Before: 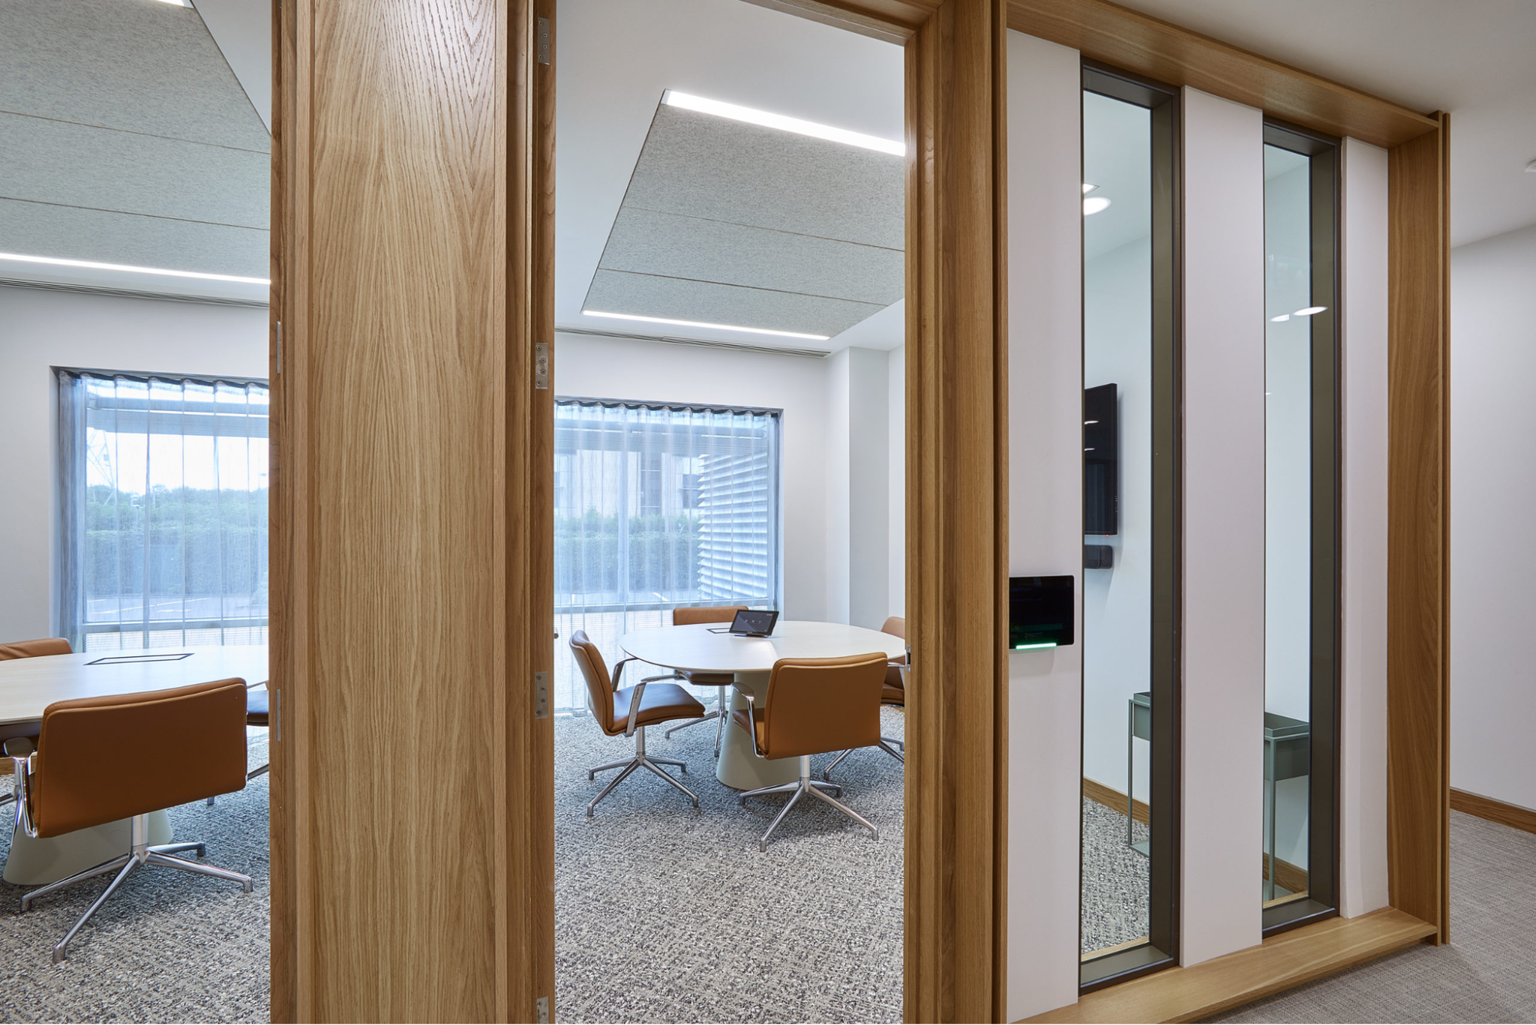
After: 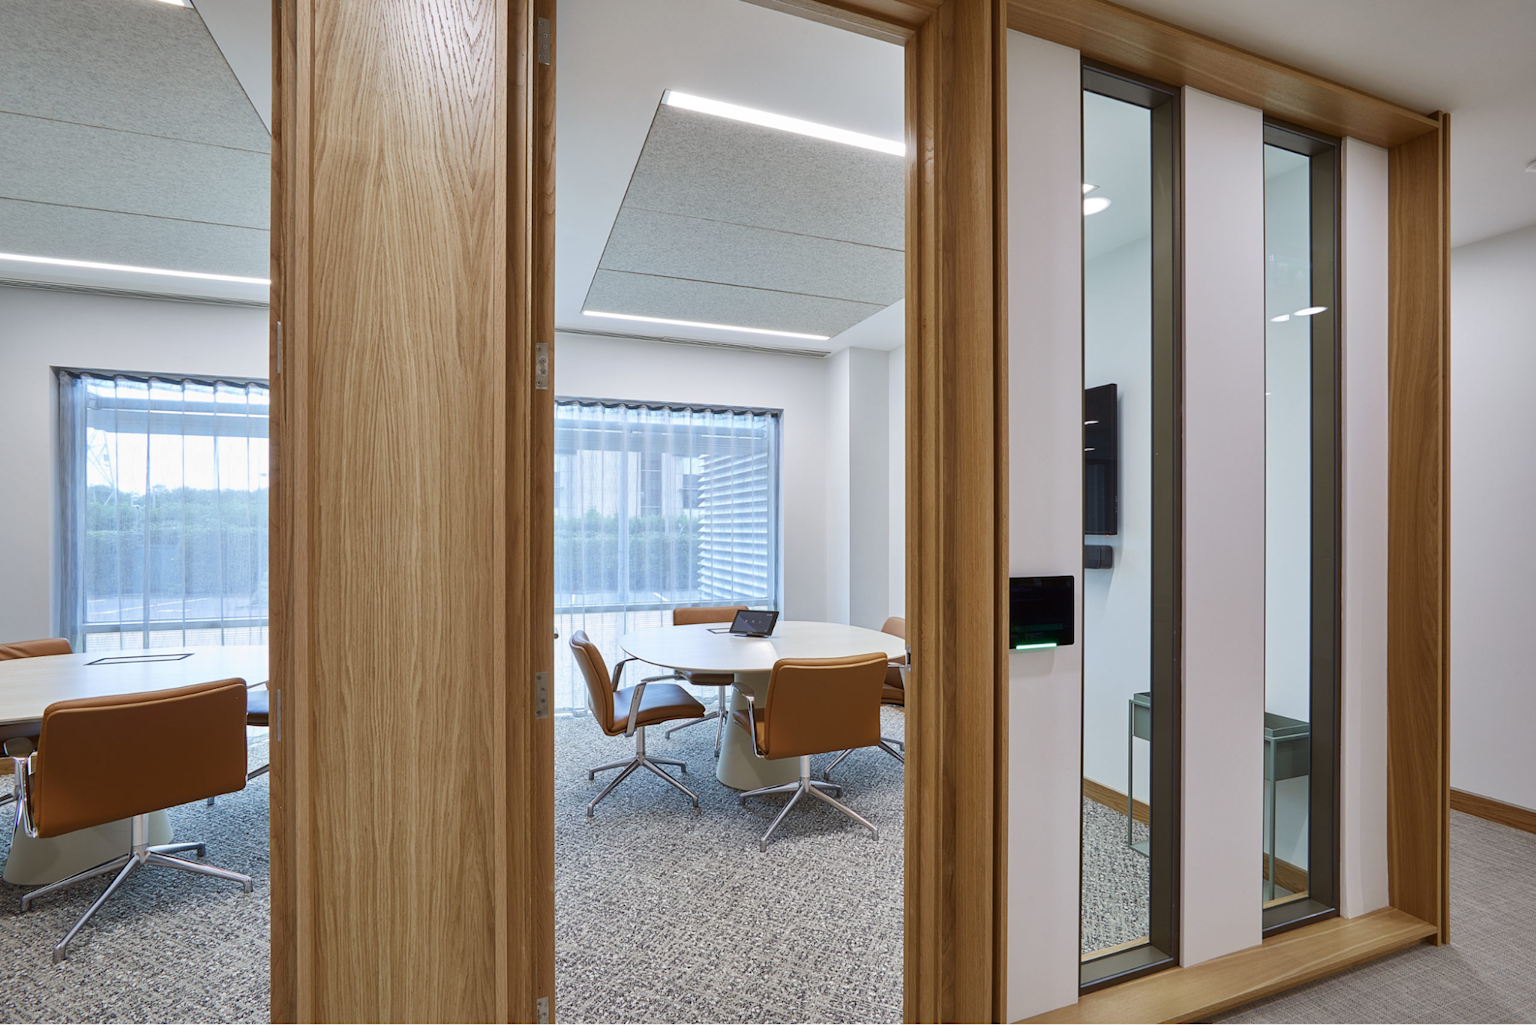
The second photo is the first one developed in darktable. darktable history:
shadows and highlights: radius 127.65, shadows 21.12, highlights -22.36, low approximation 0.01
